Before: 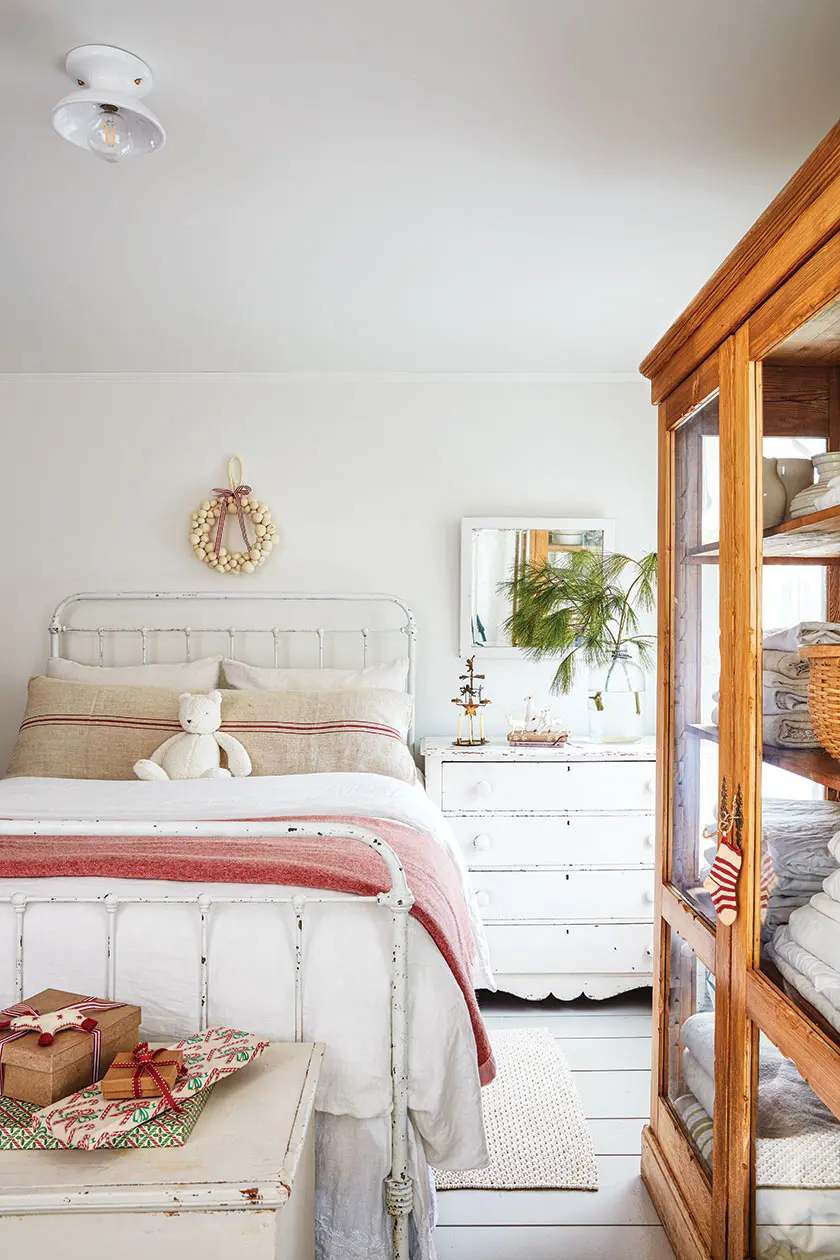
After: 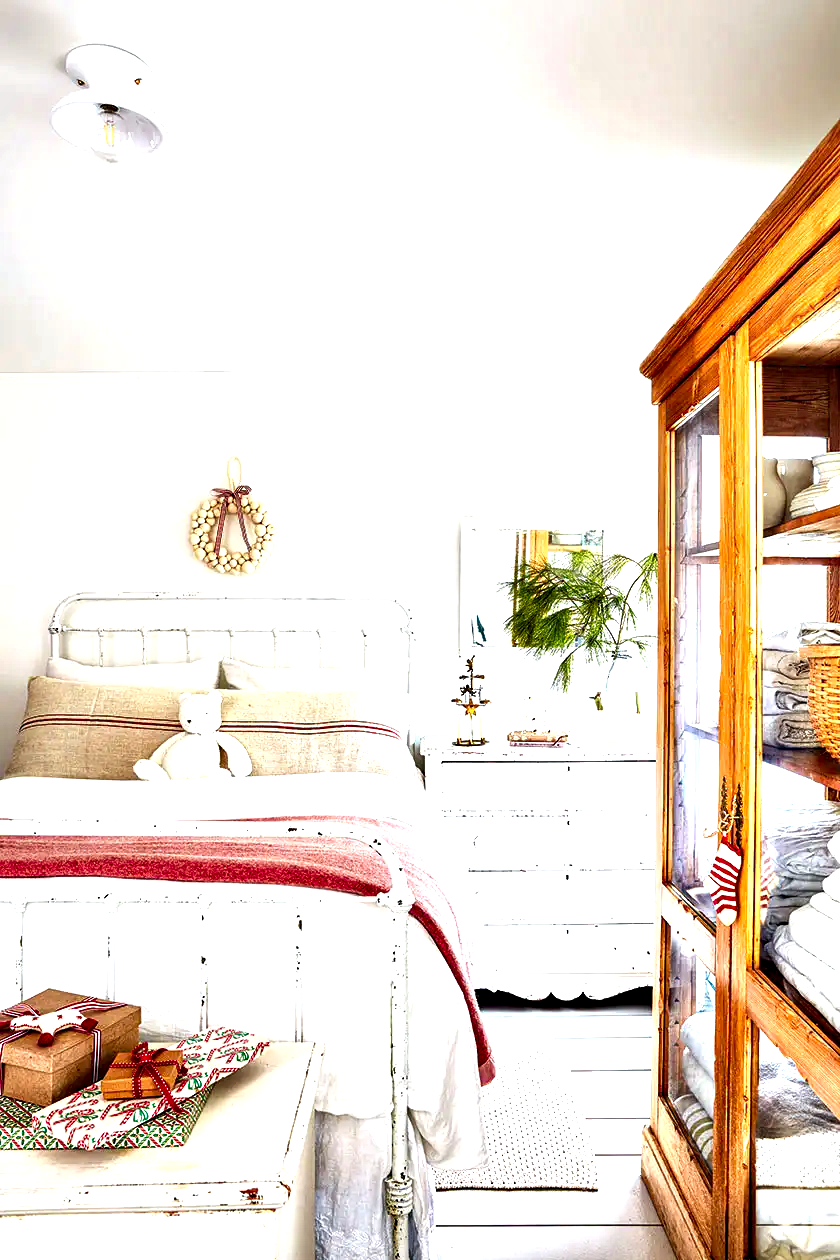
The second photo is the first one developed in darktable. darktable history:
exposure: black level correction 0, exposure 1.385 EV, compensate highlight preservation false
contrast equalizer: octaves 7, y [[0.6 ×6], [0.55 ×6], [0 ×6], [0 ×6], [0 ×6]]
shadows and highlights: radius 121.31, shadows 22.05, white point adjustment -9.57, highlights -15.84, soften with gaussian
